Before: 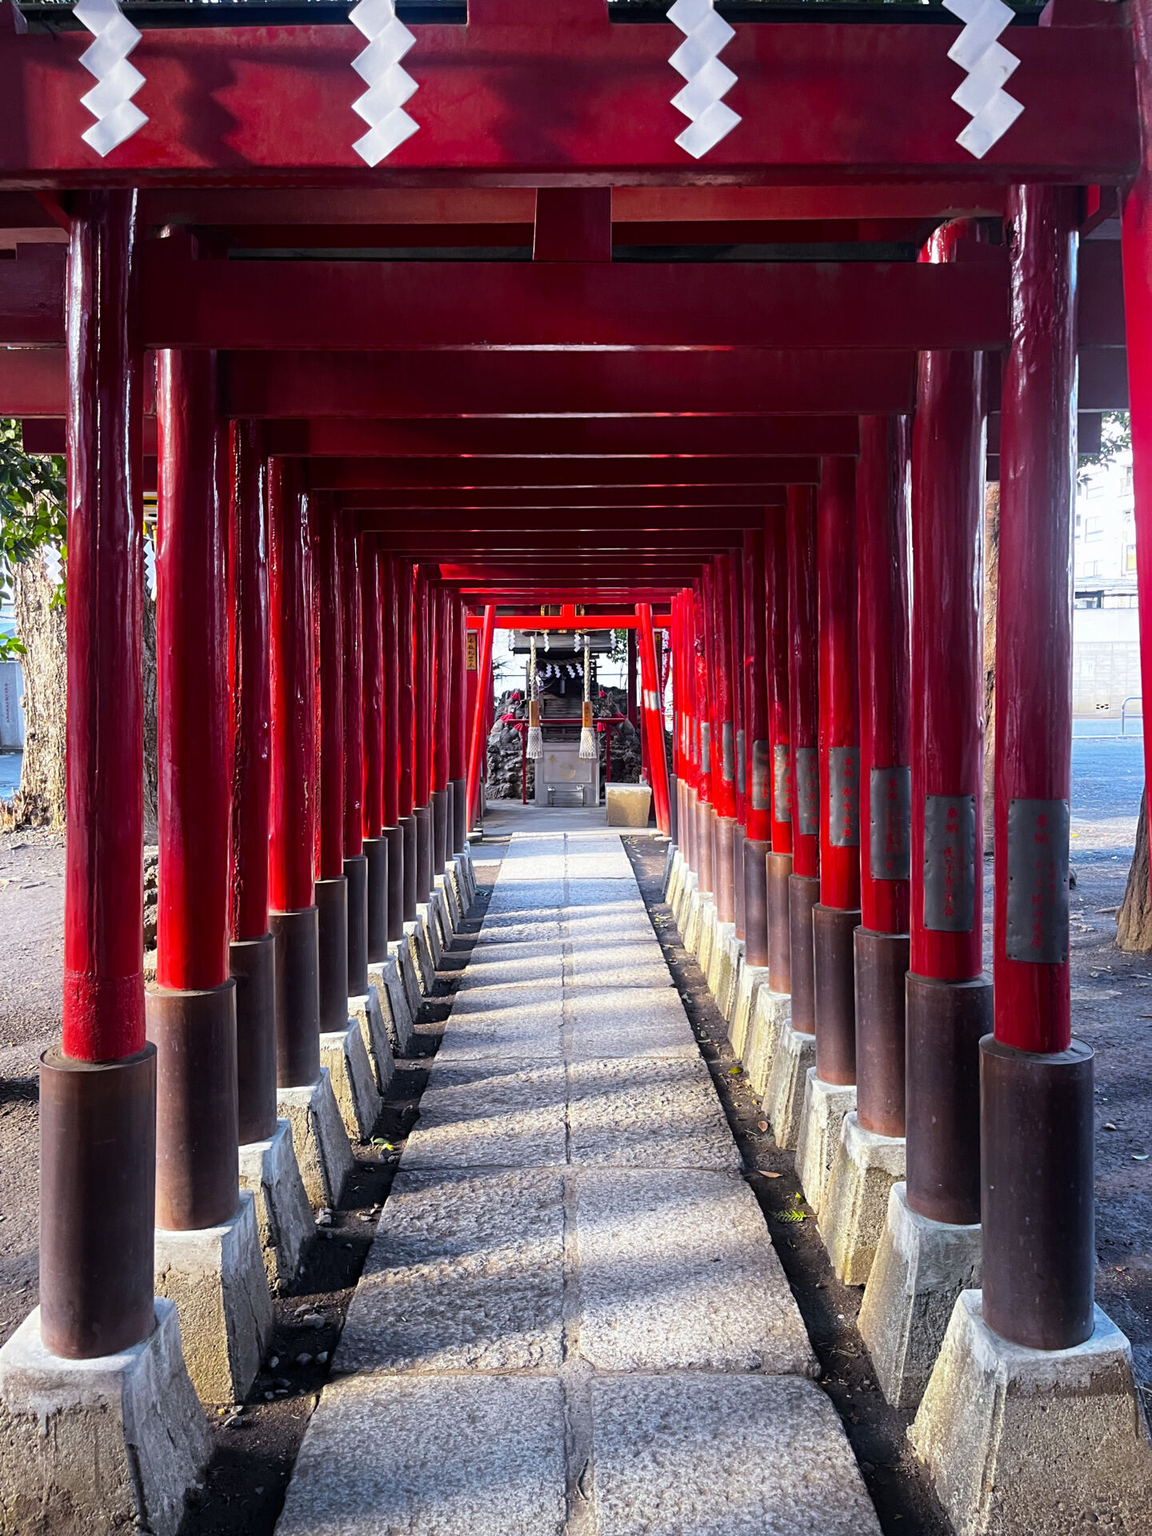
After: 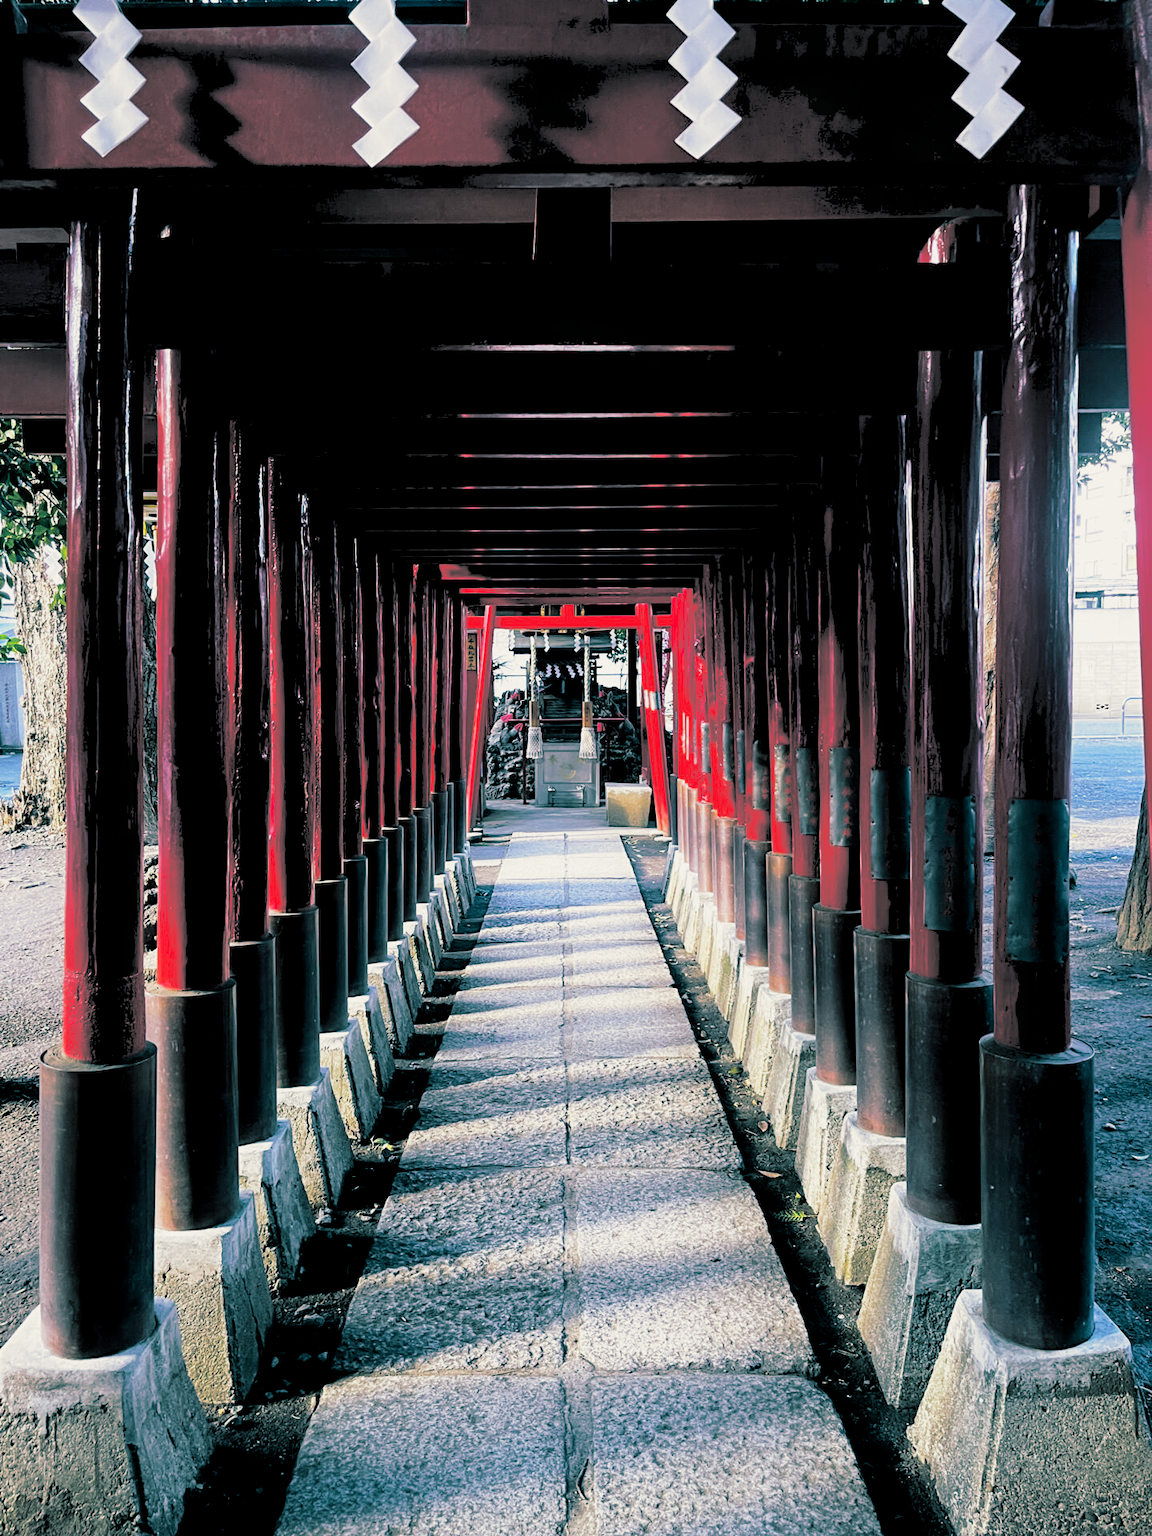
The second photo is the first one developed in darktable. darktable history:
split-toning: shadows › hue 186.43°, highlights › hue 49.29°, compress 30.29%
filmic rgb: middle gray luminance 12.74%, black relative exposure -10.13 EV, white relative exposure 3.47 EV, threshold 6 EV, target black luminance 0%, hardness 5.74, latitude 44.69%, contrast 1.221, highlights saturation mix 5%, shadows ↔ highlights balance 26.78%, add noise in highlights 0, preserve chrominance no, color science v3 (2019), use custom middle-gray values true, iterations of high-quality reconstruction 0, contrast in highlights soft, enable highlight reconstruction true
exposure: black level correction 0.011, exposure -0.478 EV, compensate highlight preservation false
